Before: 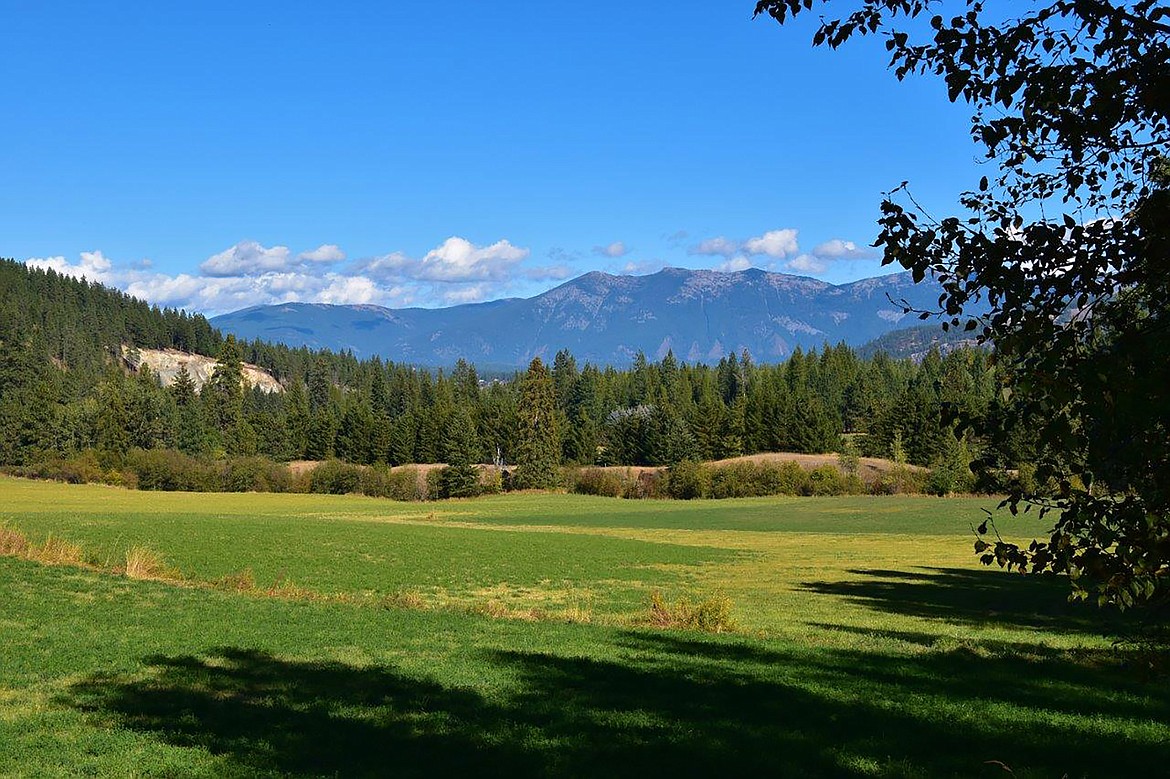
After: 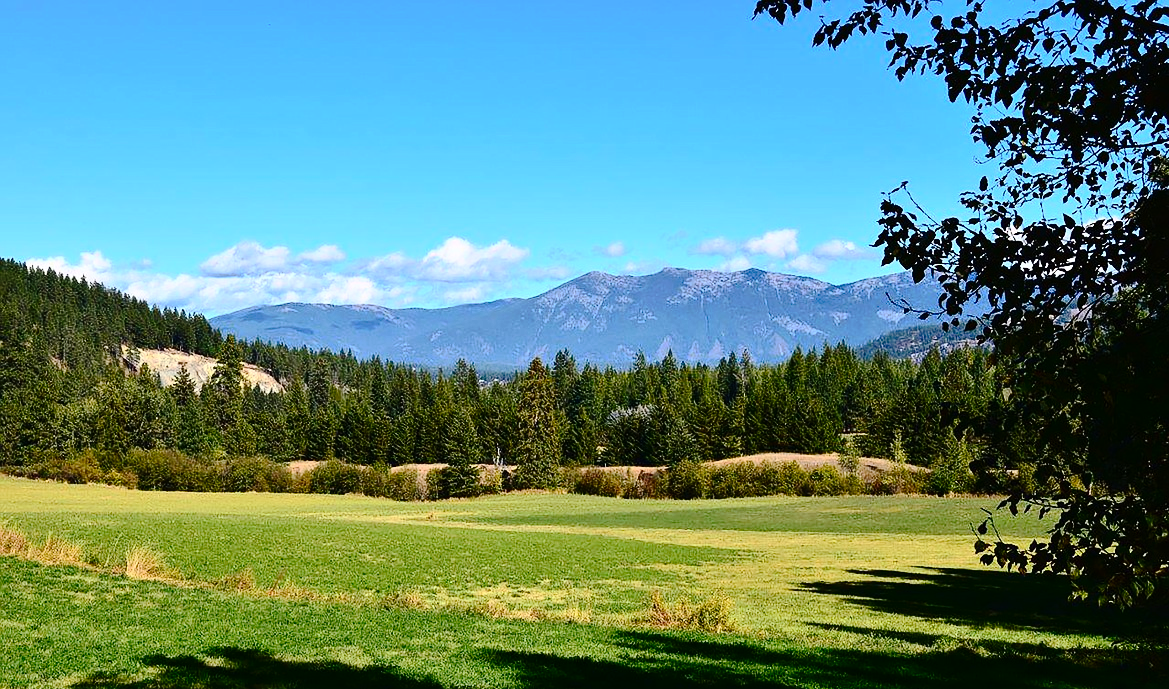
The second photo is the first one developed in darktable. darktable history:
tone curve: curves: ch0 [(0, 0) (0.003, 0.006) (0.011, 0.014) (0.025, 0.024) (0.044, 0.035) (0.069, 0.046) (0.1, 0.074) (0.136, 0.115) (0.177, 0.161) (0.224, 0.226) (0.277, 0.293) (0.335, 0.364) (0.399, 0.441) (0.468, 0.52) (0.543, 0.58) (0.623, 0.657) (0.709, 0.72) (0.801, 0.794) (0.898, 0.883) (1, 1)], preserve colors none
contrast brightness saturation: contrast 0.4, brightness 0.1, saturation 0.21
crop and rotate: top 0%, bottom 11.49%
